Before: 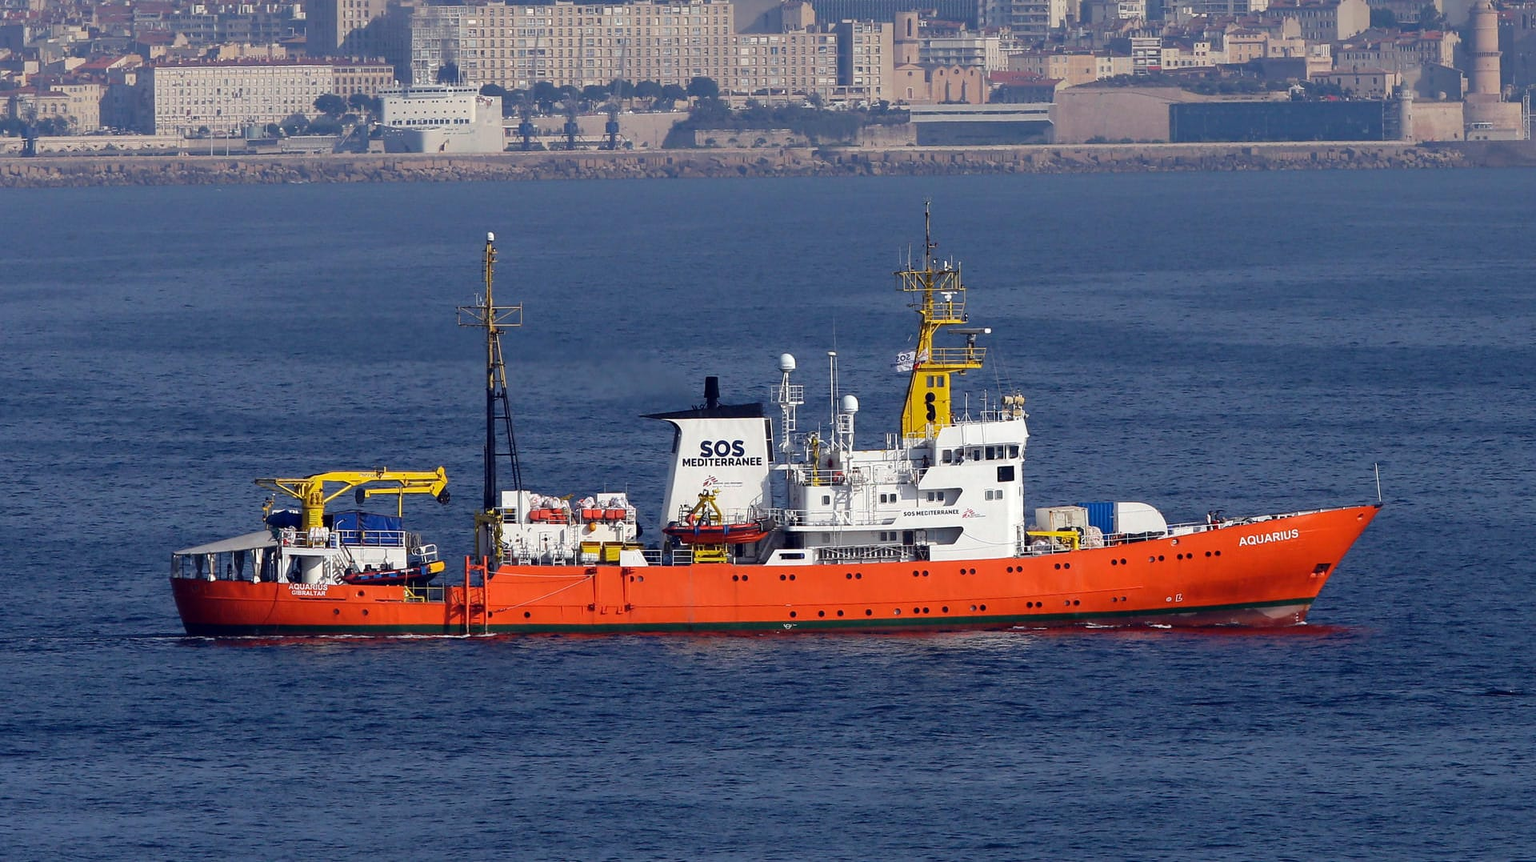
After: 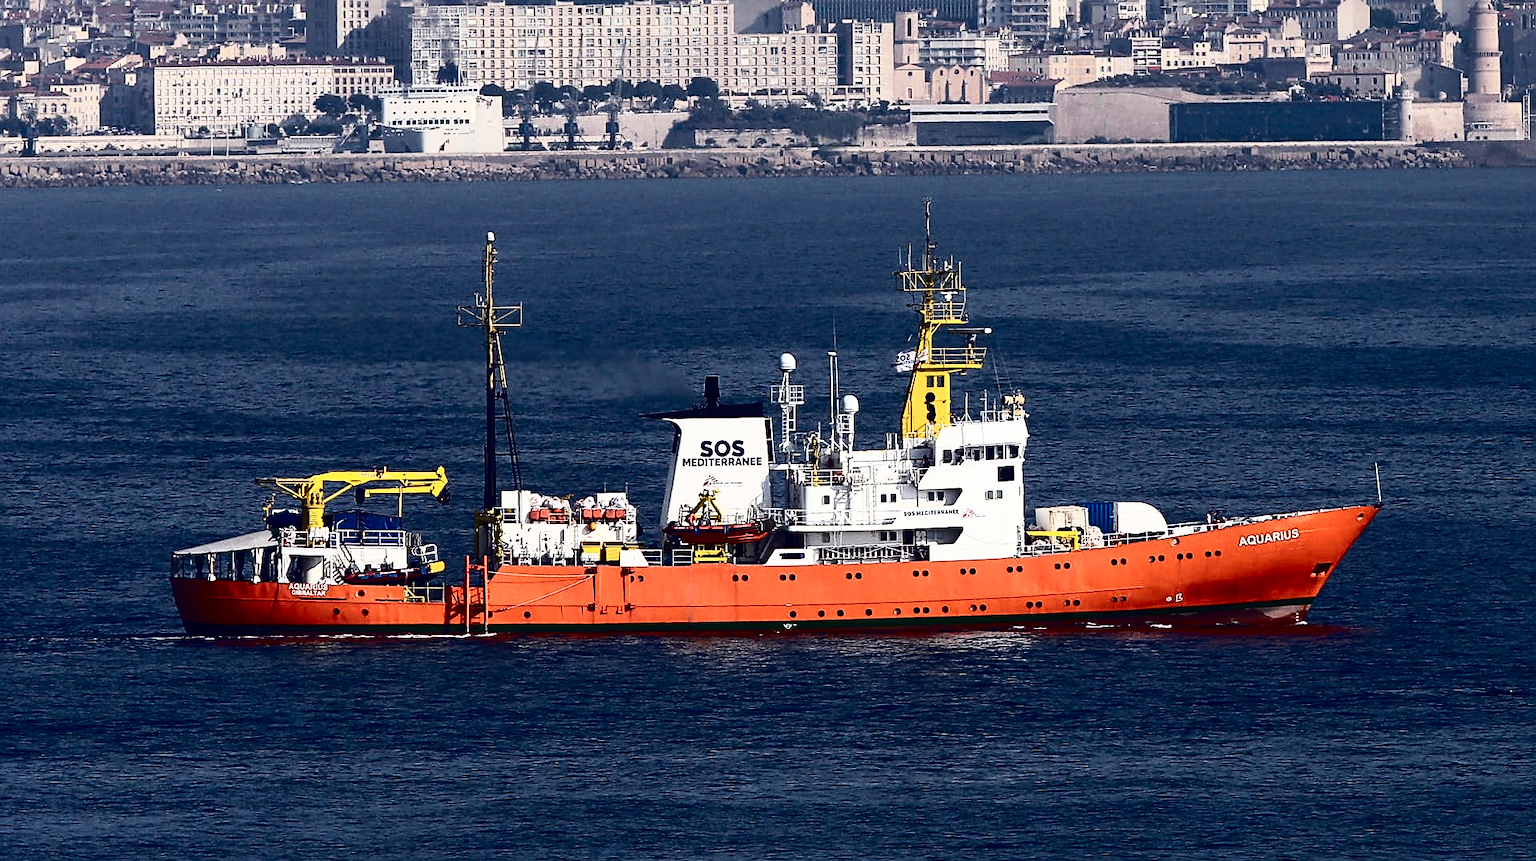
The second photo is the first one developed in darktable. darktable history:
tone curve: curves: ch0 [(0, 0) (0.003, 0.001) (0.011, 0.005) (0.025, 0.009) (0.044, 0.014) (0.069, 0.018) (0.1, 0.025) (0.136, 0.029) (0.177, 0.042) (0.224, 0.064) (0.277, 0.107) (0.335, 0.182) (0.399, 0.3) (0.468, 0.462) (0.543, 0.639) (0.623, 0.802) (0.709, 0.916) (0.801, 0.963) (0.898, 0.988) (1, 1)], color space Lab, independent channels, preserve colors none
sharpen: on, module defaults
